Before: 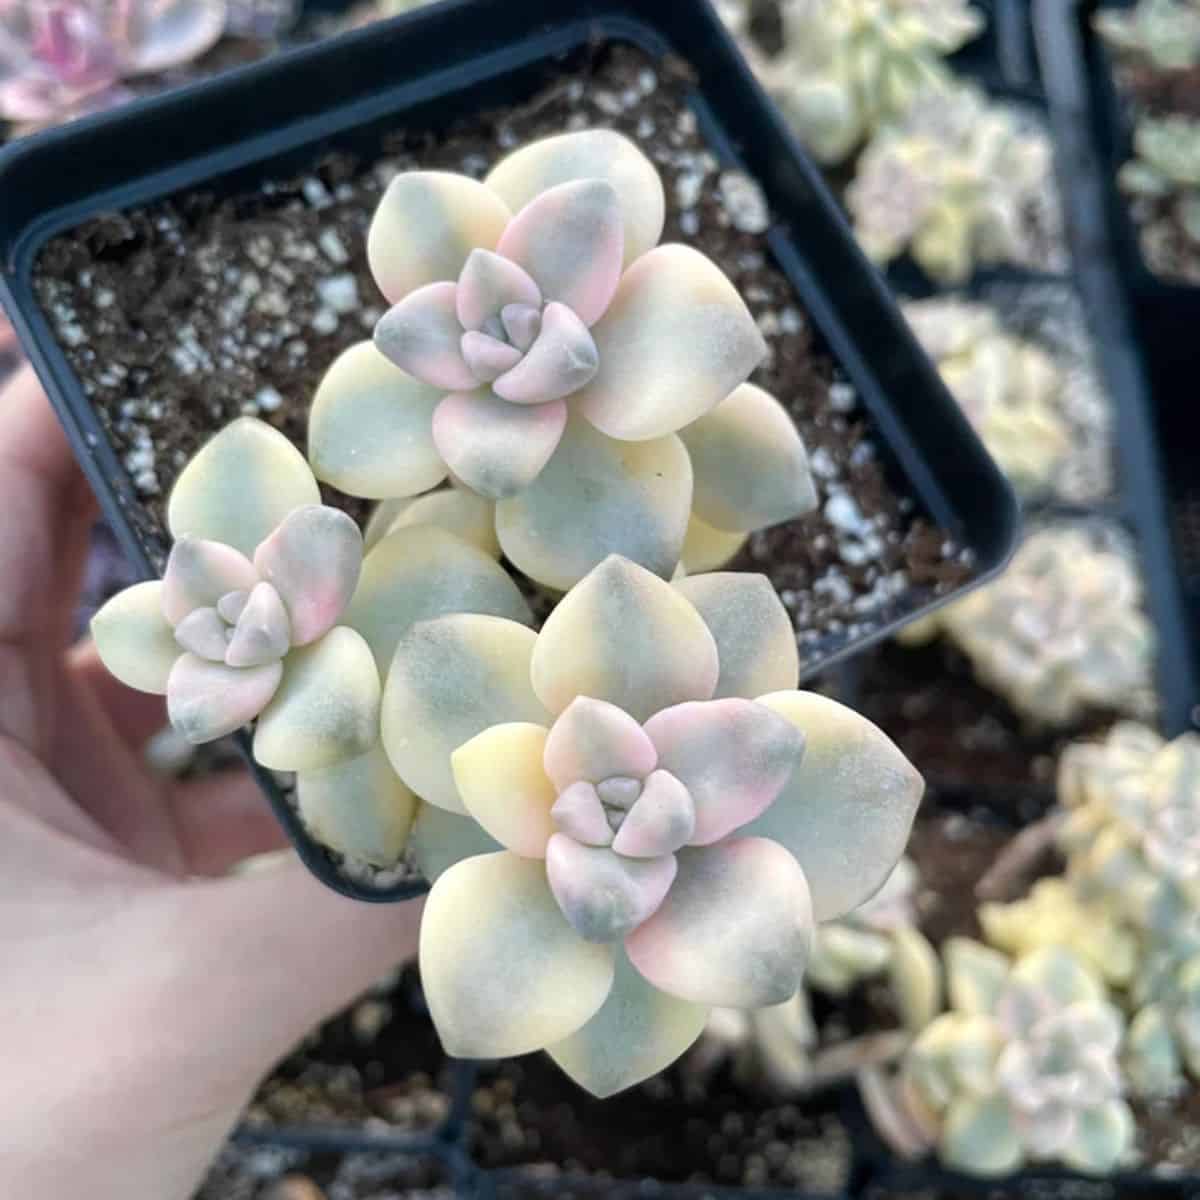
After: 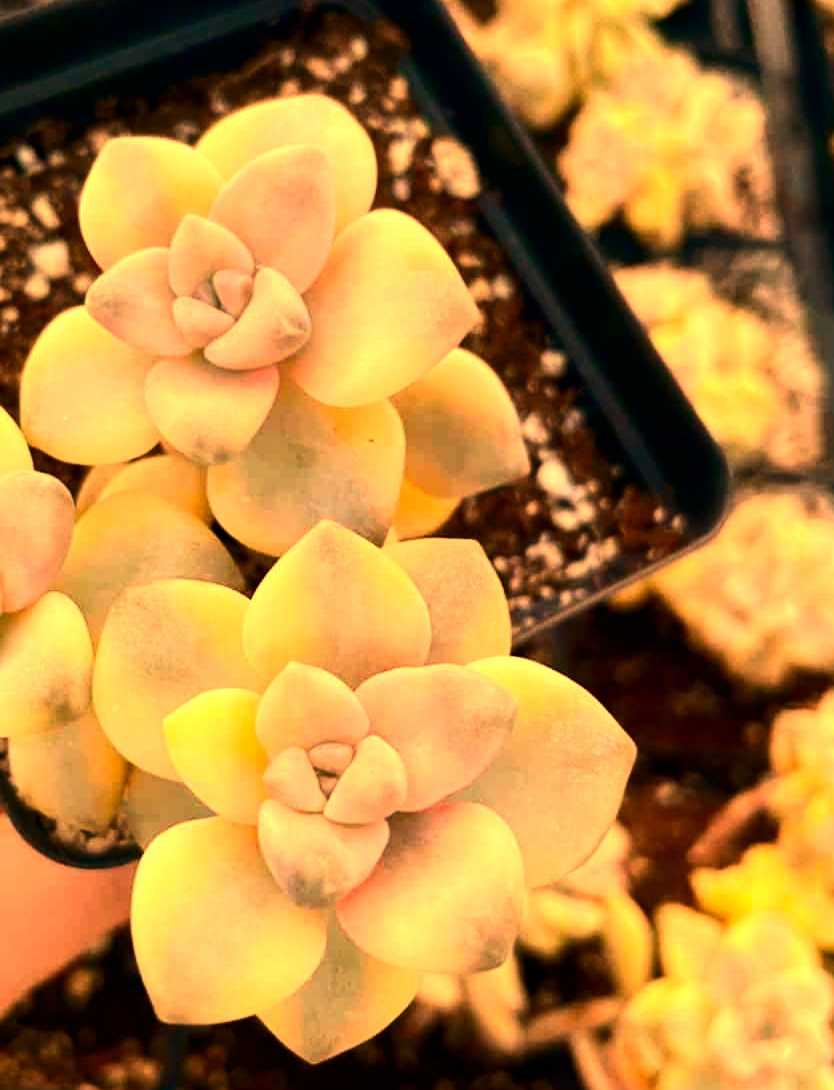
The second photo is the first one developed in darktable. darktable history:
contrast brightness saturation: contrast 0.19, brightness -0.11, saturation 0.21
crop and rotate: left 24.034%, top 2.838%, right 6.406%, bottom 6.299%
white balance: red 1.467, blue 0.684
color balance: contrast 8.5%, output saturation 105%
